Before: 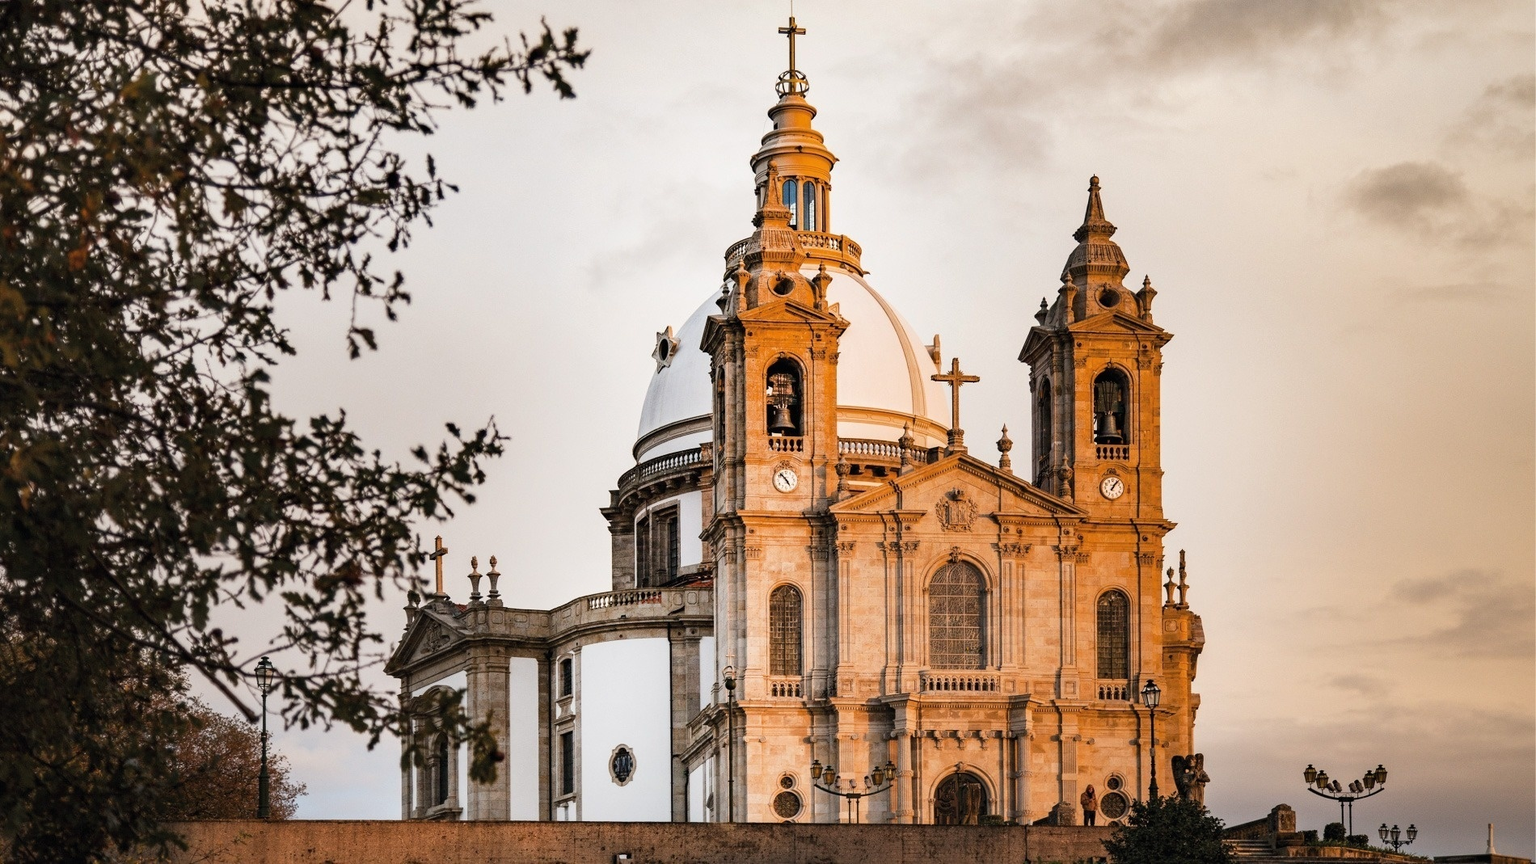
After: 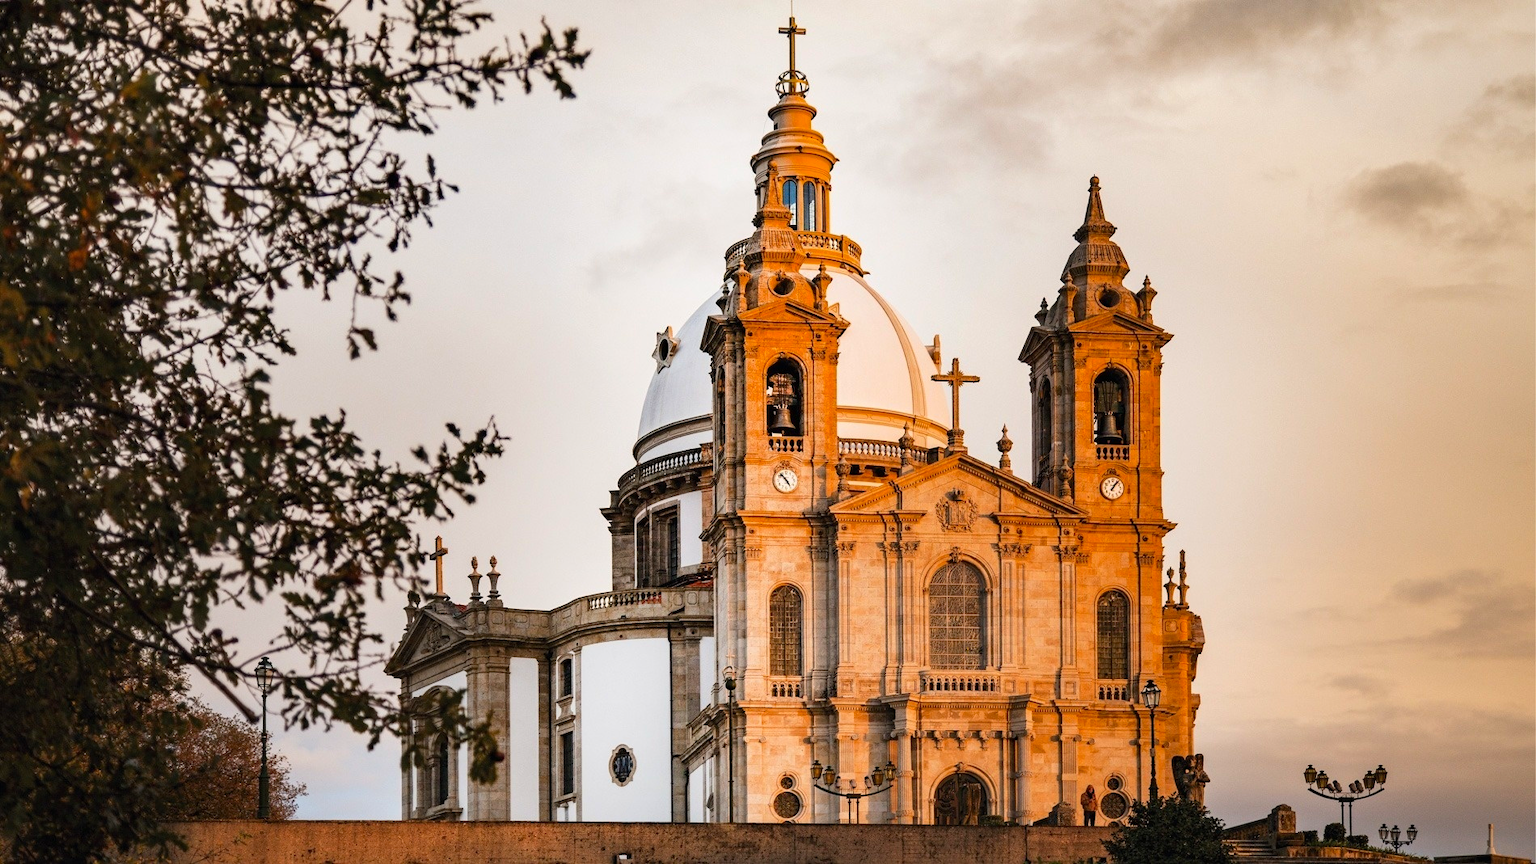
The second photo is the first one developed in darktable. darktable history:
color correction: highlights b* 0.014, saturation 1.3
